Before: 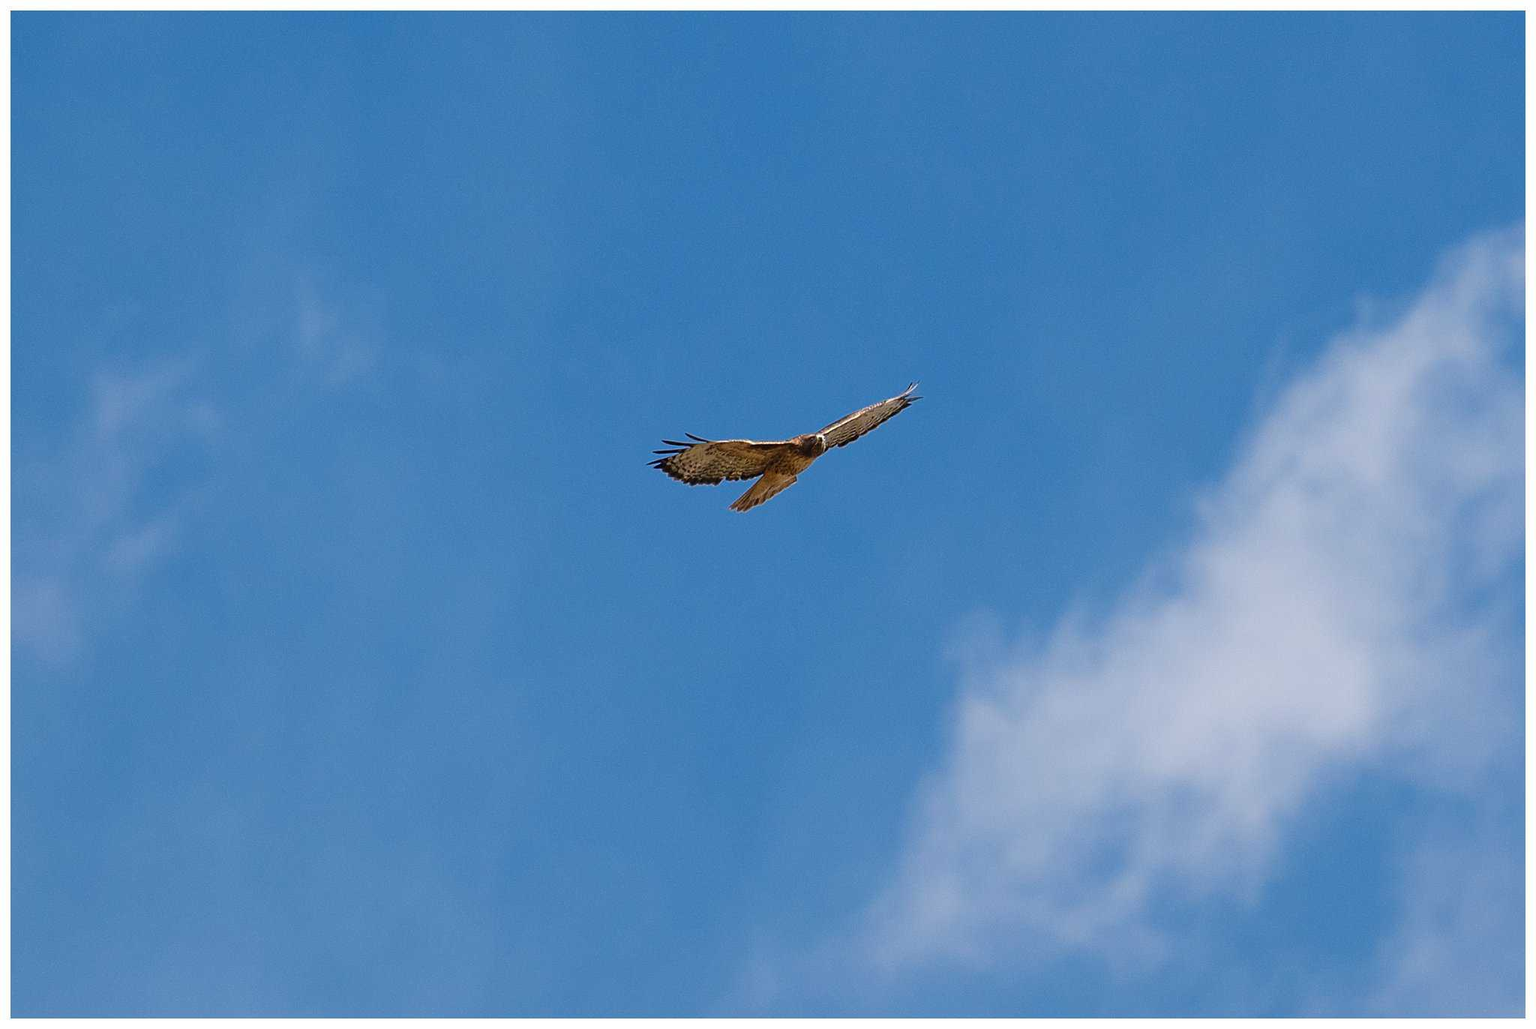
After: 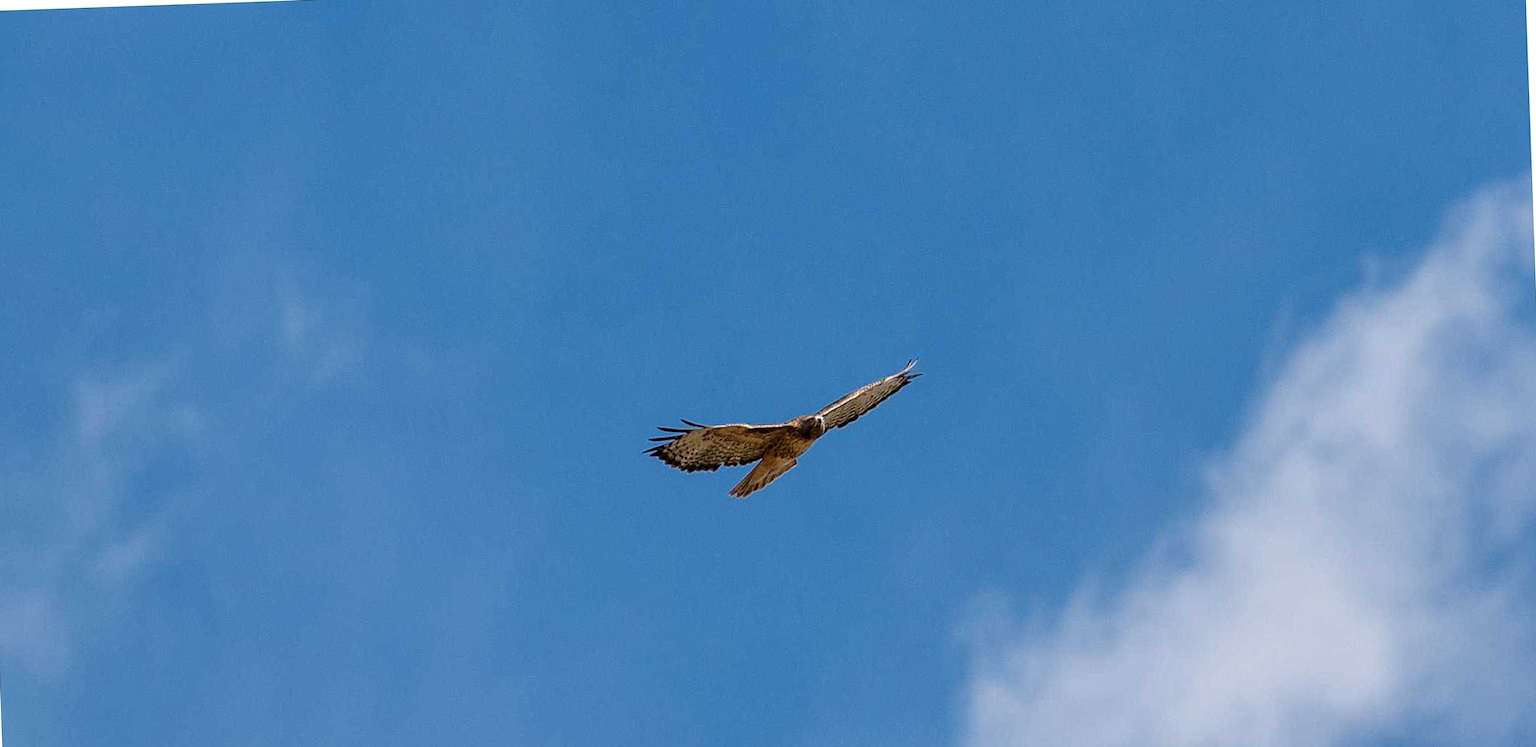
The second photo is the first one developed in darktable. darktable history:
rotate and perspective: rotation -2°, crop left 0.022, crop right 0.978, crop top 0.049, crop bottom 0.951
local contrast: on, module defaults
crop: bottom 24.988%
